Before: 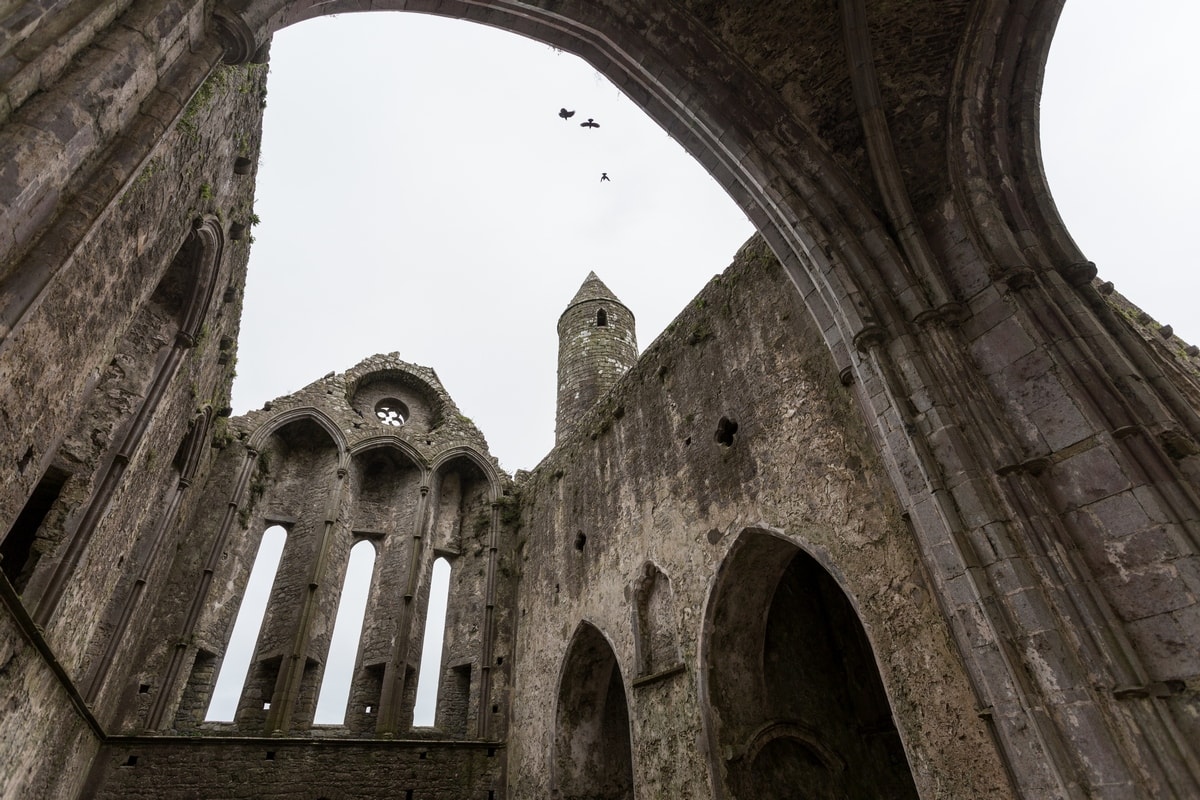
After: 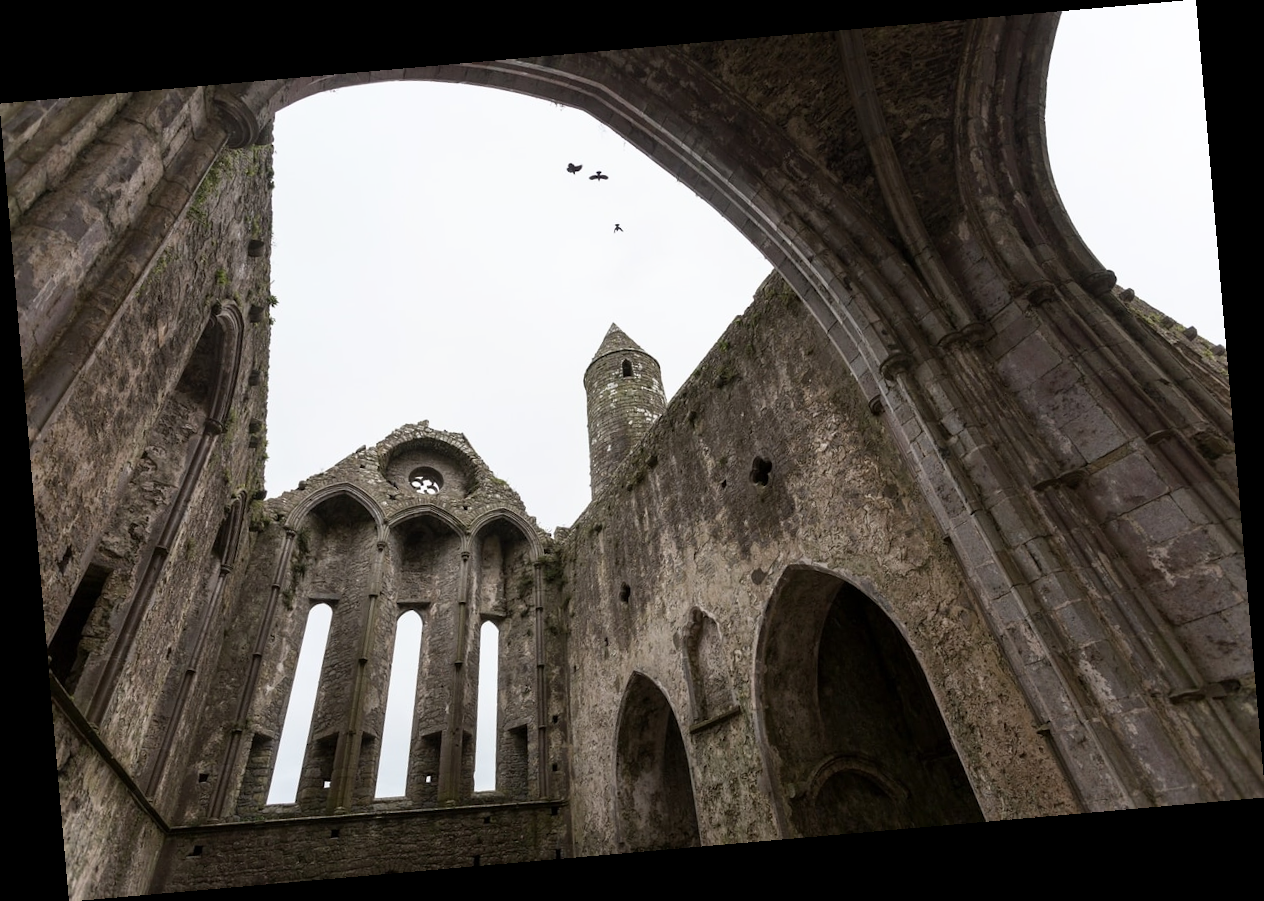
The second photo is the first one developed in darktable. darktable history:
rotate and perspective: rotation -4.98°, automatic cropping off
shadows and highlights: shadows 0, highlights 40
